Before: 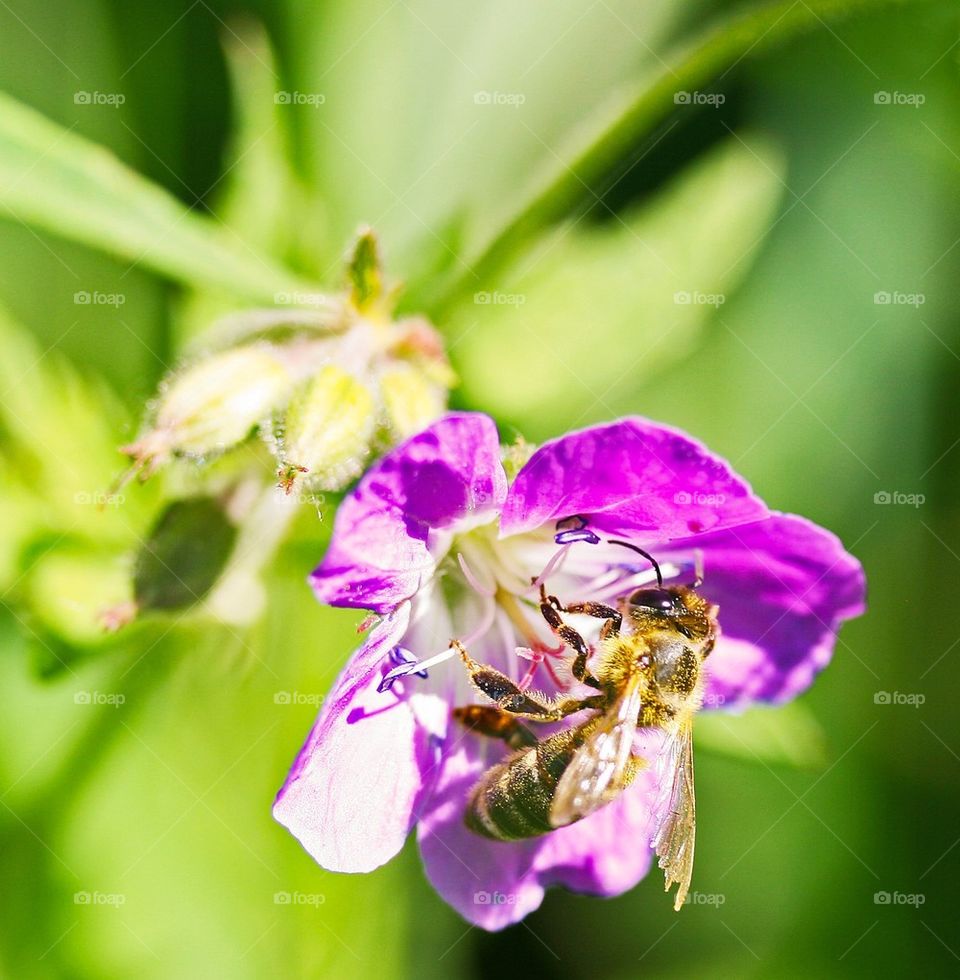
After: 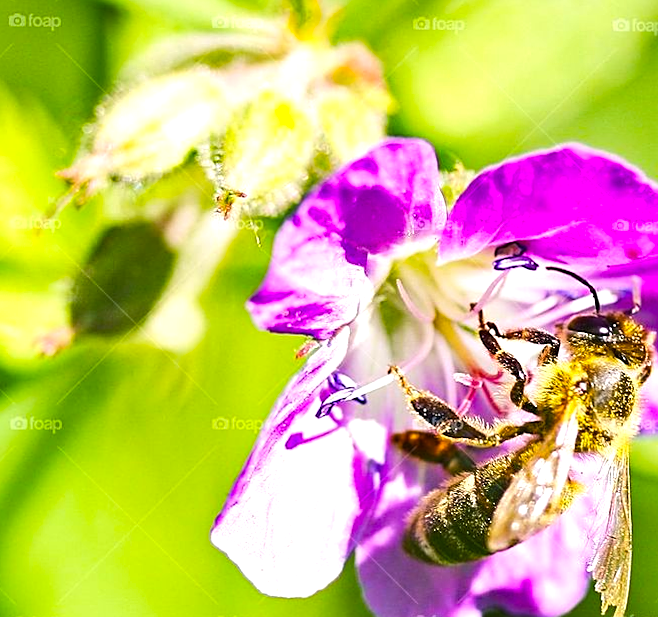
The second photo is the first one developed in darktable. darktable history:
crop: left 6.488%, top 27.668%, right 24.183%, bottom 8.656%
sharpen: on, module defaults
tone equalizer: -8 EV -0.417 EV, -7 EV -0.389 EV, -6 EV -0.333 EV, -5 EV -0.222 EV, -3 EV 0.222 EV, -2 EV 0.333 EV, -1 EV 0.389 EV, +0 EV 0.417 EV, edges refinement/feathering 500, mask exposure compensation -1.57 EV, preserve details no
color balance rgb: perceptual saturation grading › global saturation 20%, global vibrance 10%
rotate and perspective: rotation 0.174°, lens shift (vertical) 0.013, lens shift (horizontal) 0.019, shear 0.001, automatic cropping original format, crop left 0.007, crop right 0.991, crop top 0.016, crop bottom 0.997
